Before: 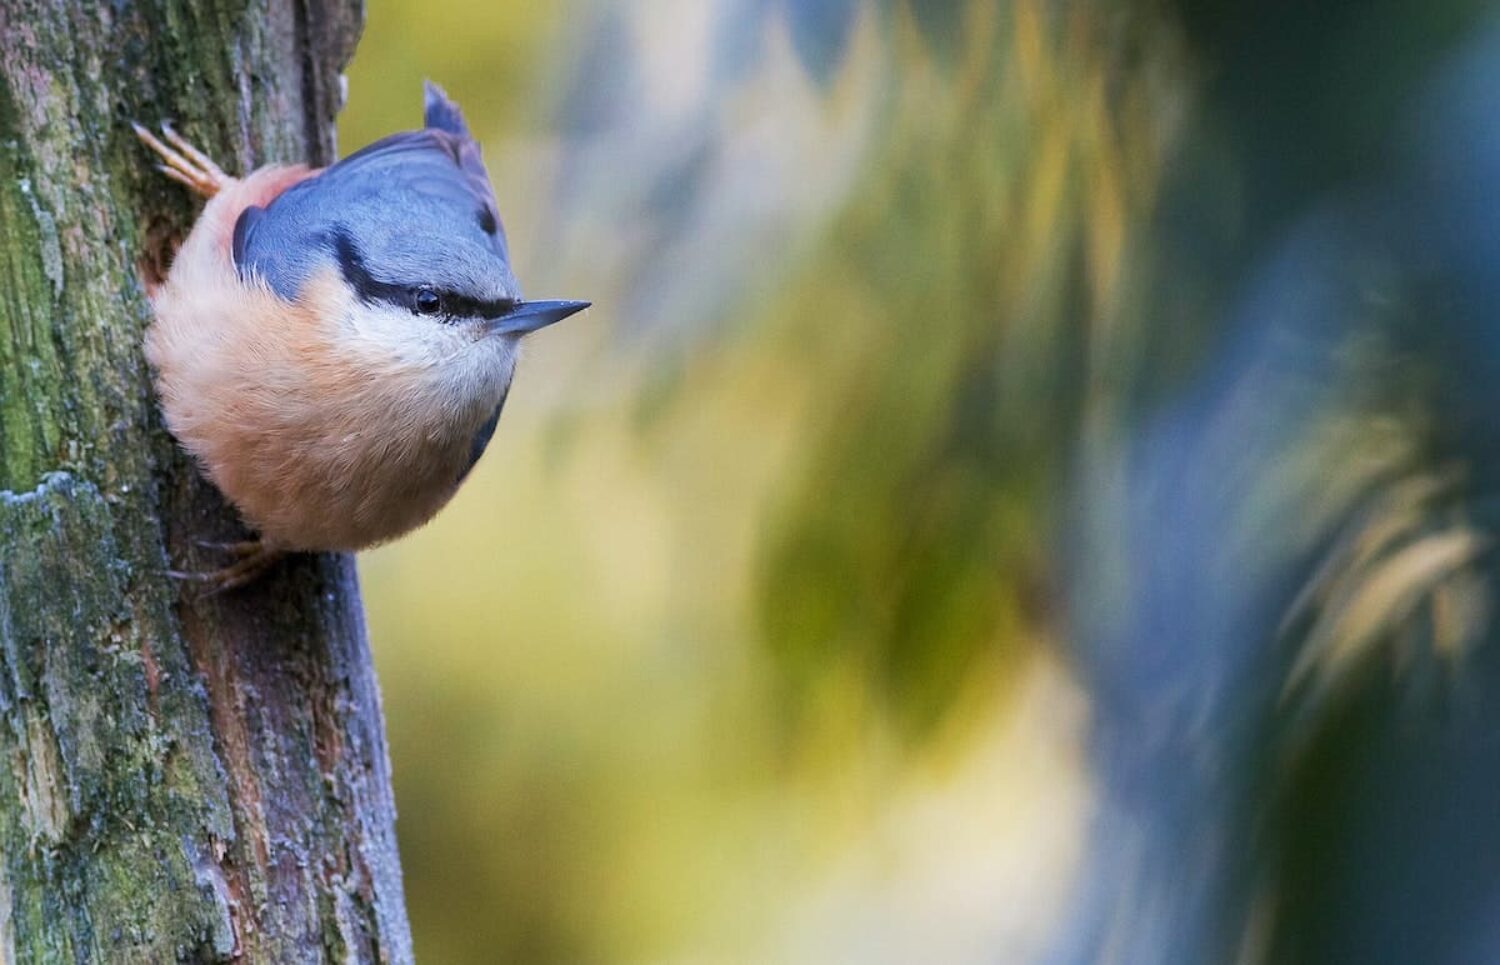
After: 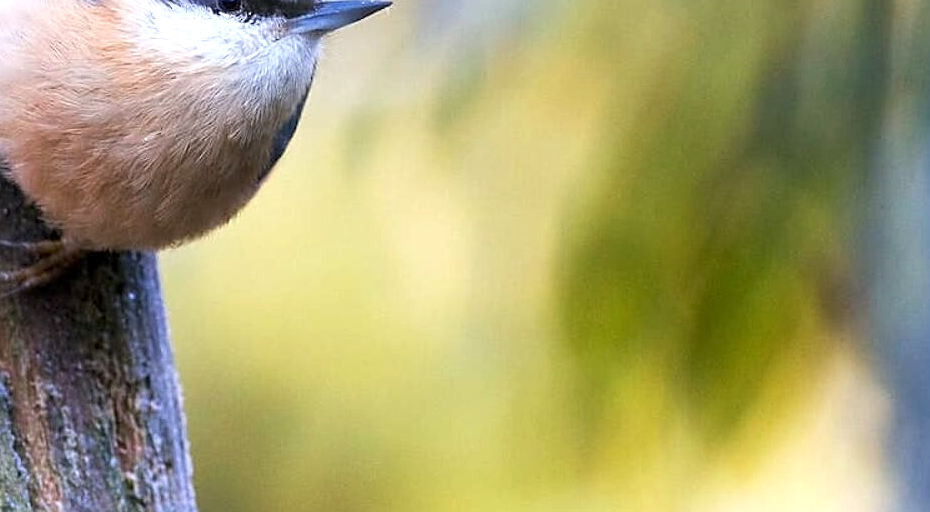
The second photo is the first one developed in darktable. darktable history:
exposure: black level correction 0.001, exposure 0.5 EV, compensate exposure bias true, compensate highlight preservation false
sharpen: on, module defaults
crop: left 13.312%, top 31.28%, right 24.627%, bottom 15.582%
